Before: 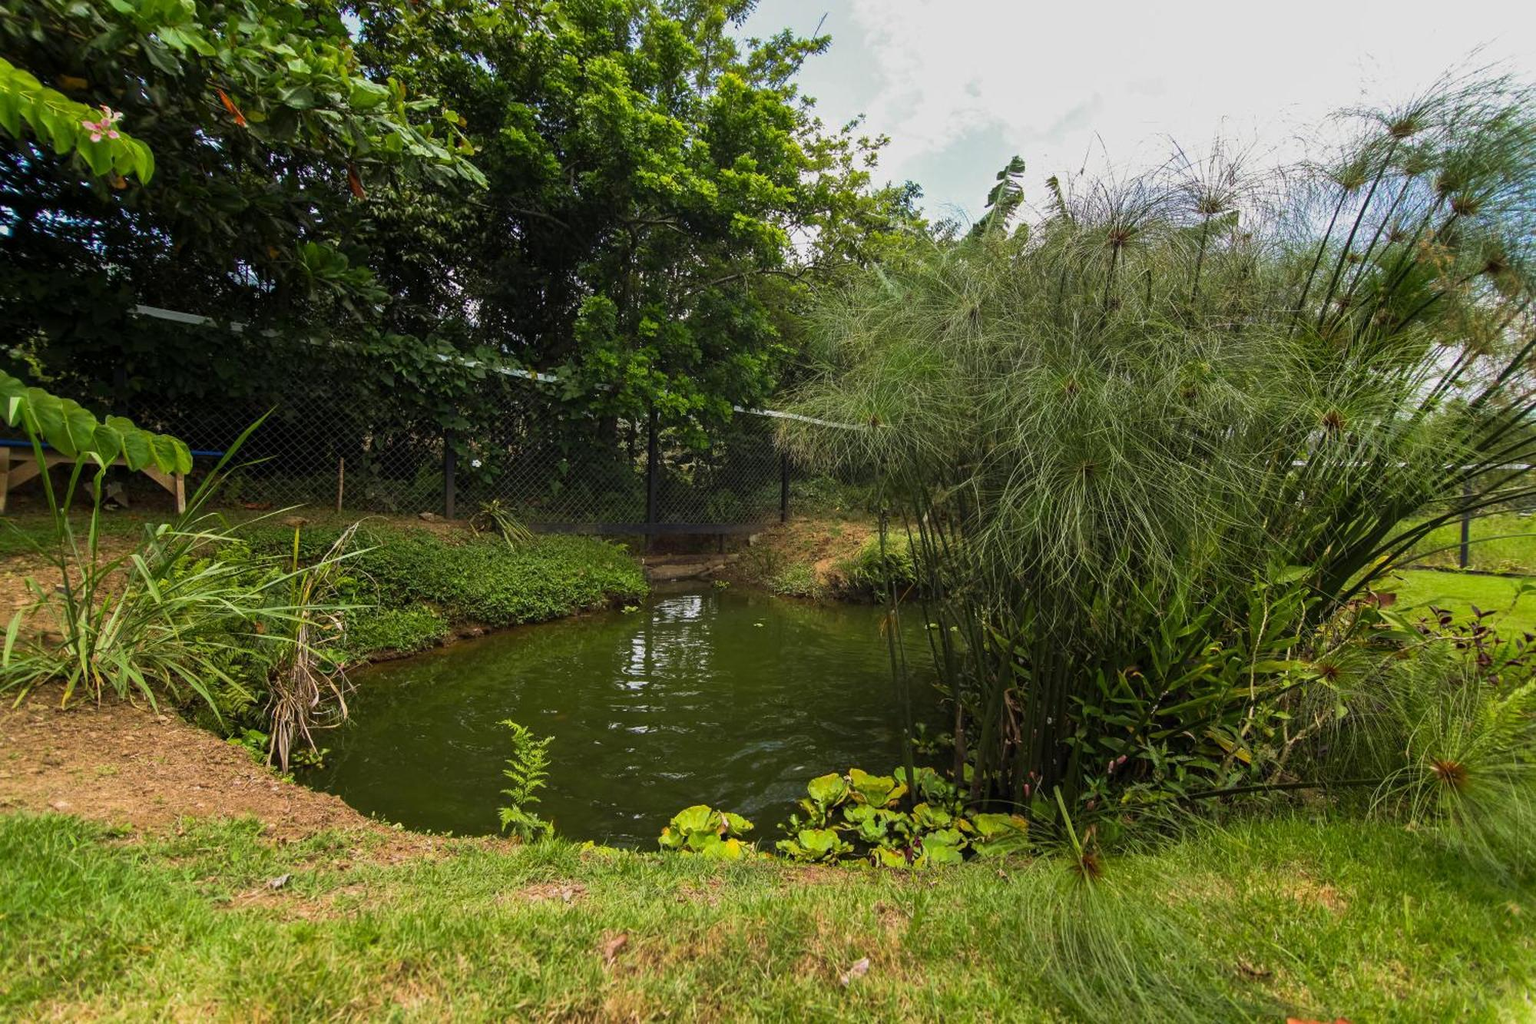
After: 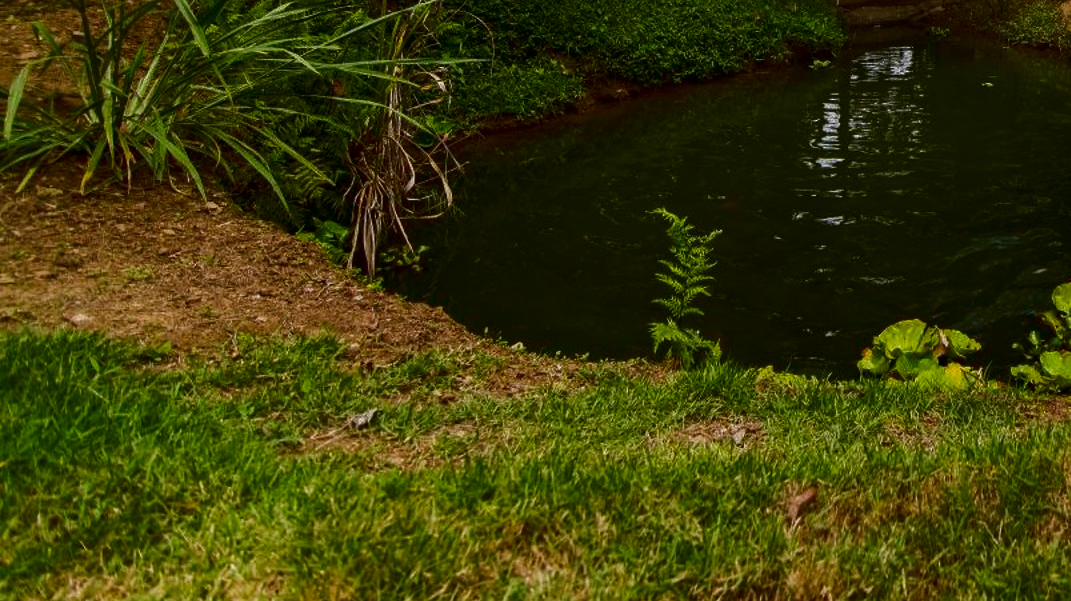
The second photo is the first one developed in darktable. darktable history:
crop and rotate: top 54.748%, right 46.43%, bottom 0.127%
contrast brightness saturation: brightness -0.537
